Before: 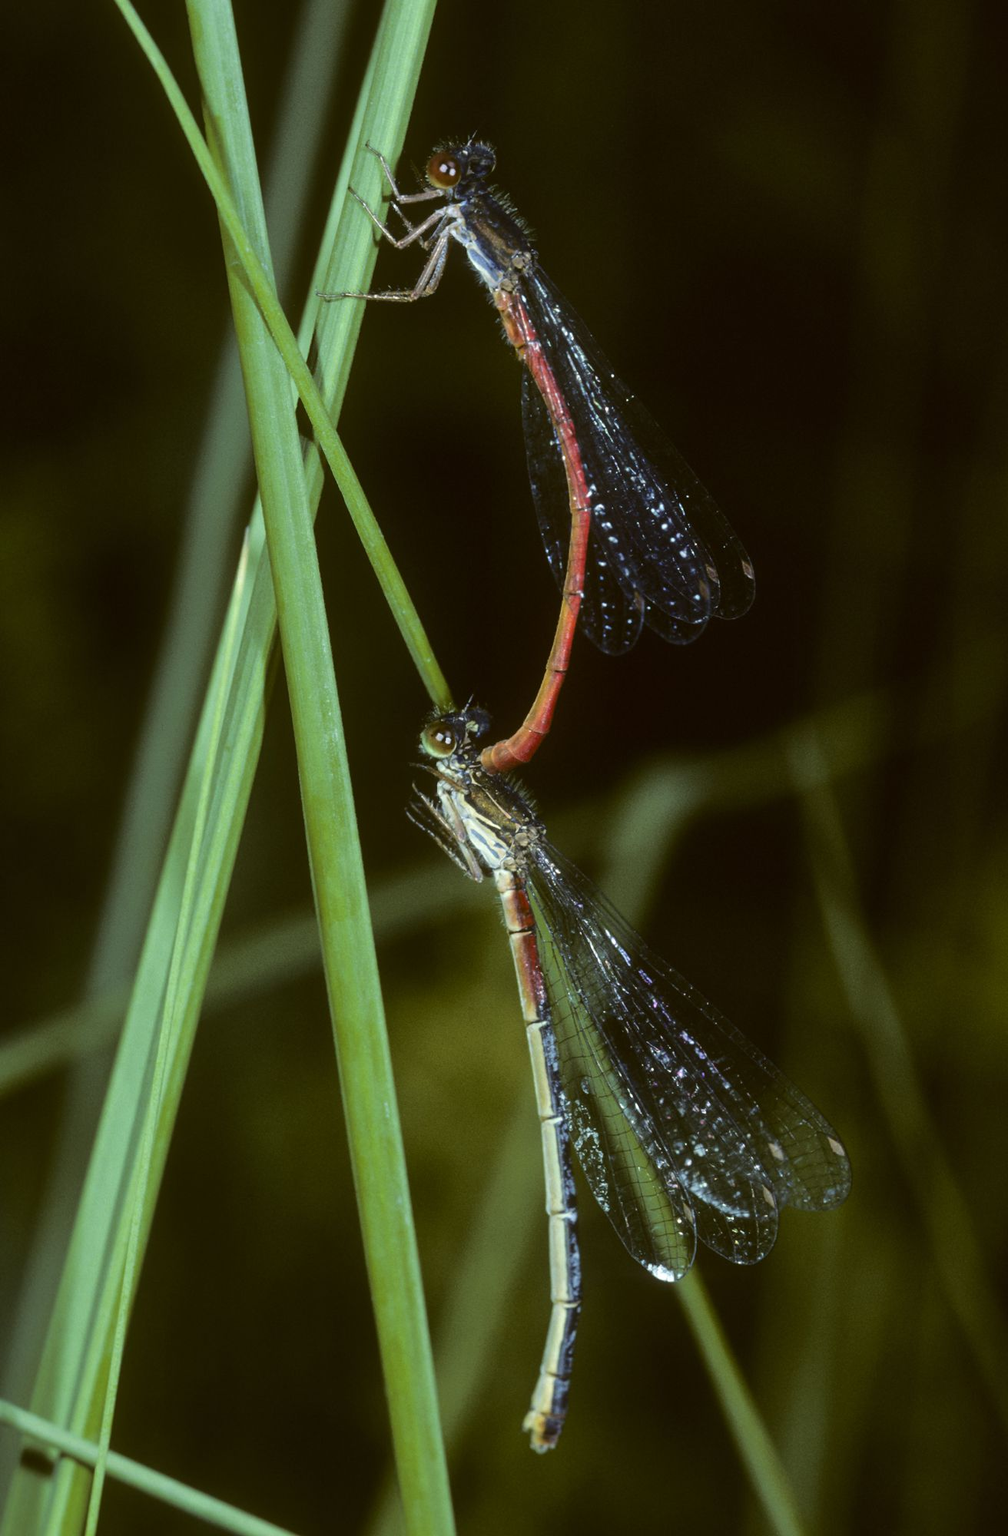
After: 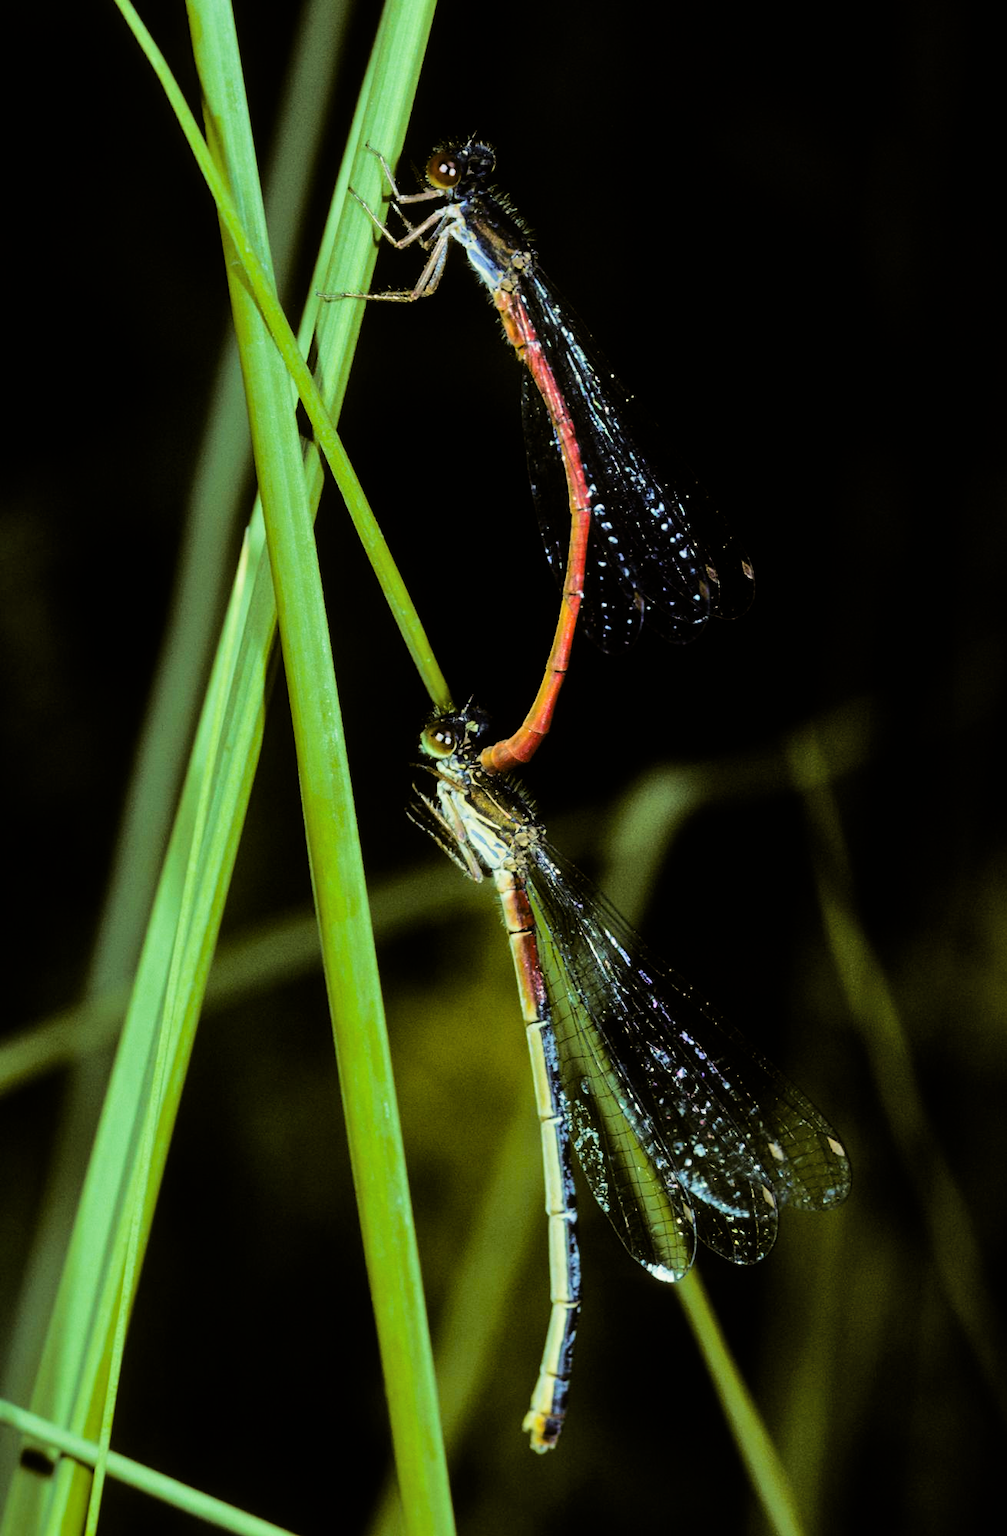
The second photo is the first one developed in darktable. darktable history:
color balance rgb: highlights gain › luminance 6.251%, highlights gain › chroma 2.624%, highlights gain › hue 91.93°, perceptual saturation grading › global saturation 25.182%, perceptual brilliance grading › global brilliance 11.064%, global vibrance 20%
filmic rgb: black relative exposure -5.1 EV, white relative exposure 3.97 EV, hardness 2.89, contrast 1.299, highlights saturation mix -30.25%
velvia: on, module defaults
shadows and highlights: shadows 24.34, highlights -77.57, soften with gaussian
